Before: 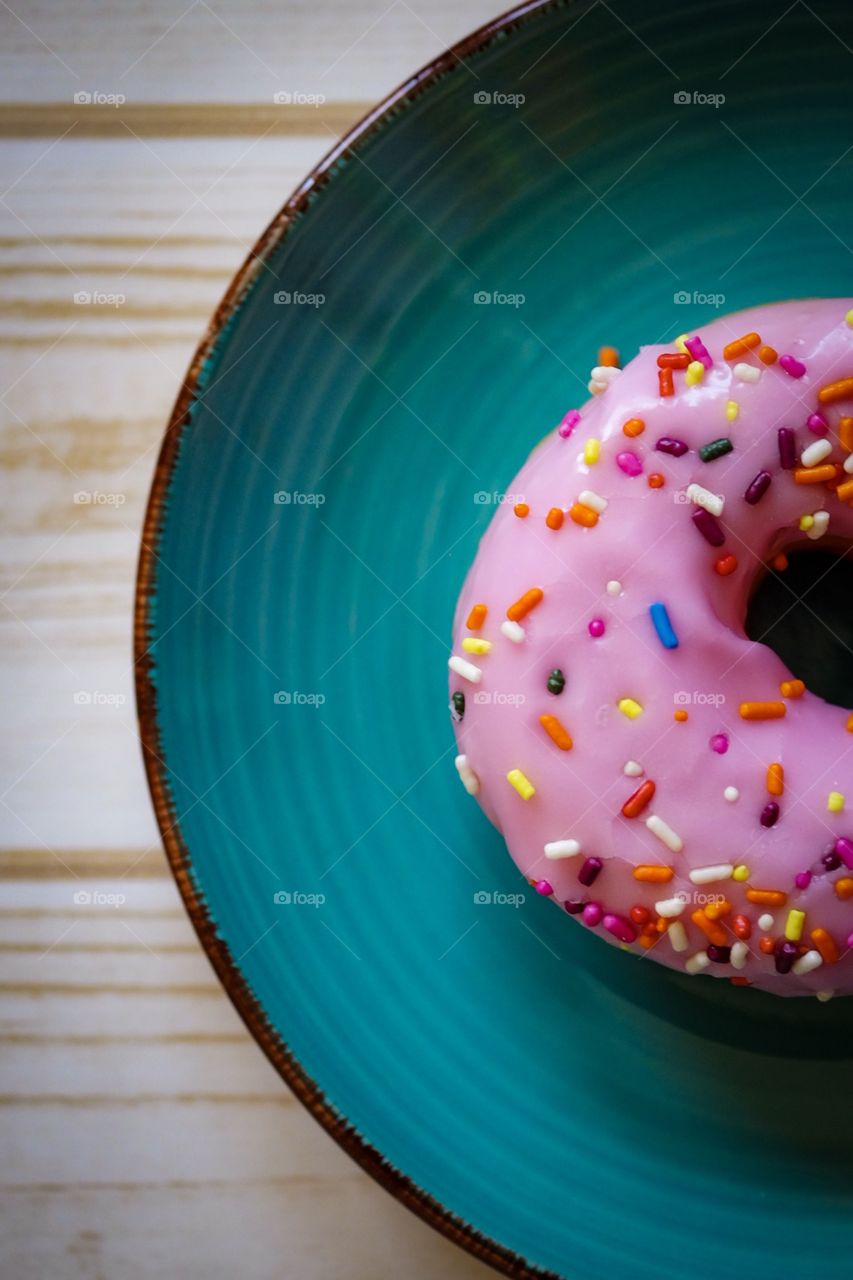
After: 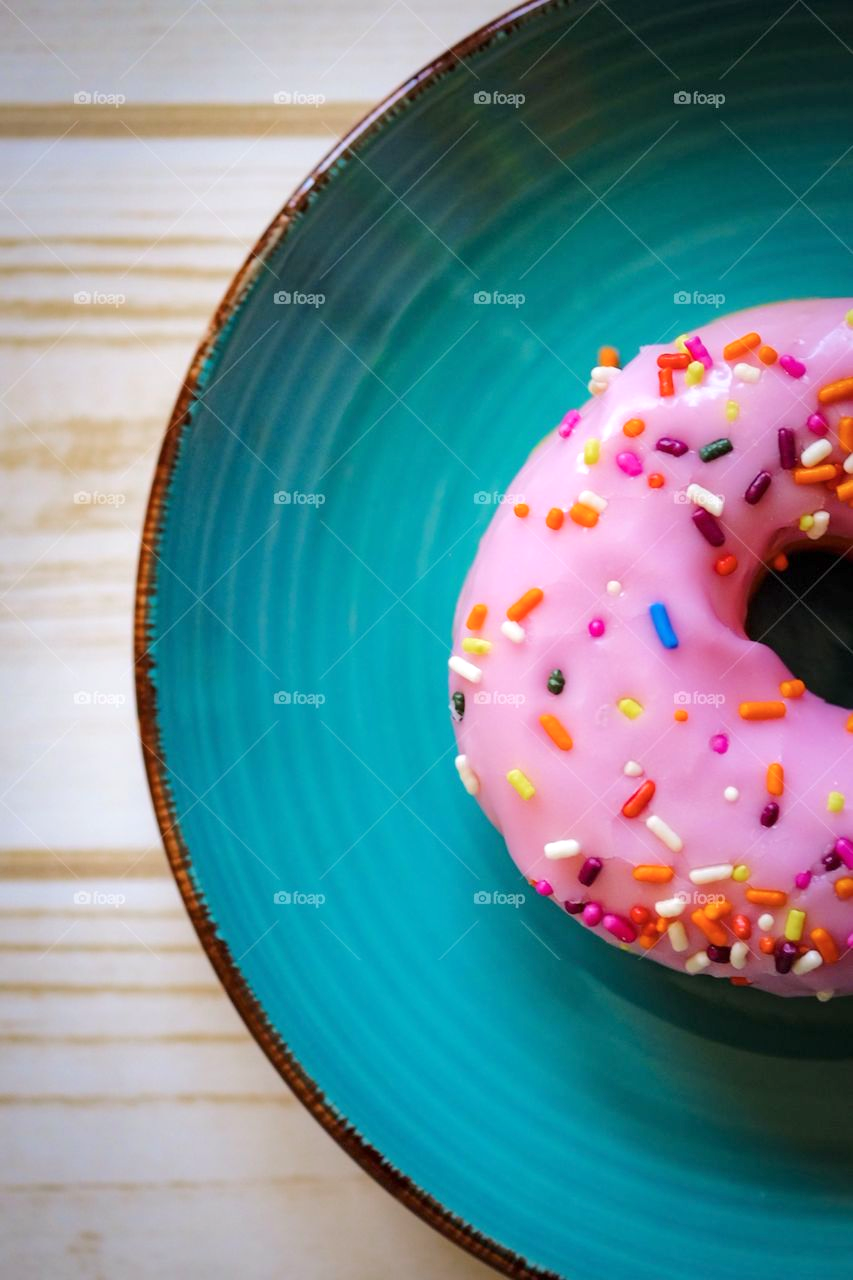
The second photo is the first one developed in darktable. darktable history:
tone equalizer: -8 EV 0.973 EV, -7 EV 1 EV, -6 EV 0.975 EV, -5 EV 0.962 EV, -4 EV 1.02 EV, -3 EV 0.731 EV, -2 EV 0.515 EV, -1 EV 0.274 EV, edges refinement/feathering 500, mask exposure compensation -1.57 EV, preserve details no
color zones: curves: ch0 [(0, 0.5) (0.143, 0.5) (0.286, 0.456) (0.429, 0.5) (0.571, 0.5) (0.714, 0.5) (0.857, 0.5) (1, 0.5)]; ch1 [(0, 0.5) (0.143, 0.5) (0.286, 0.422) (0.429, 0.5) (0.571, 0.5) (0.714, 0.5) (0.857, 0.5) (1, 0.5)]
color balance rgb: perceptual saturation grading › global saturation 0.059%
